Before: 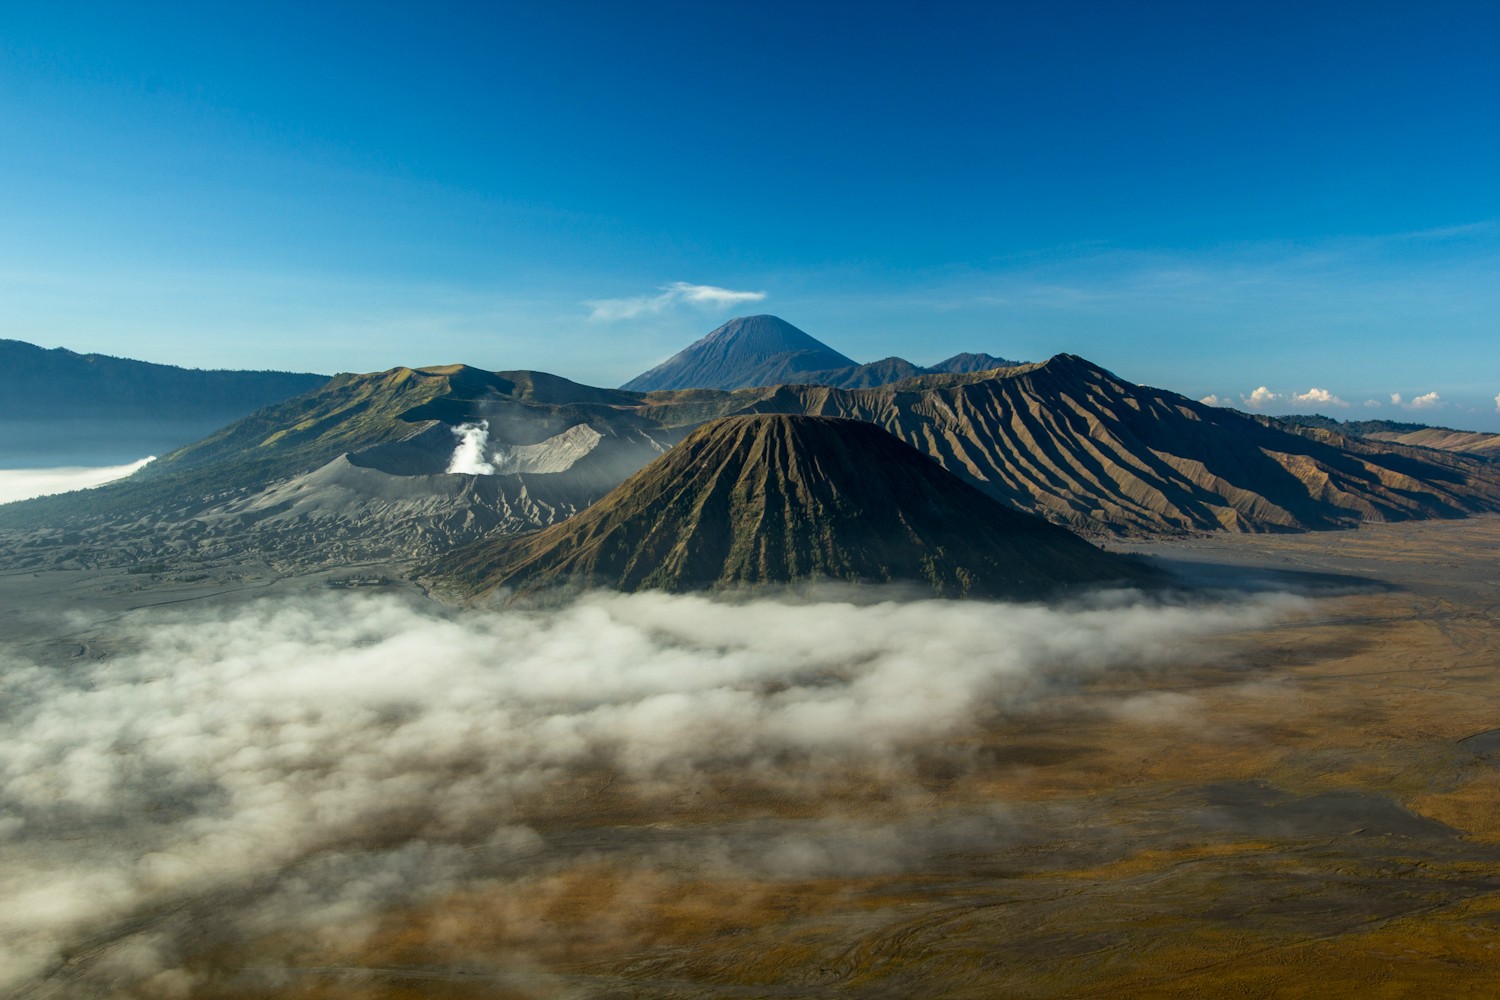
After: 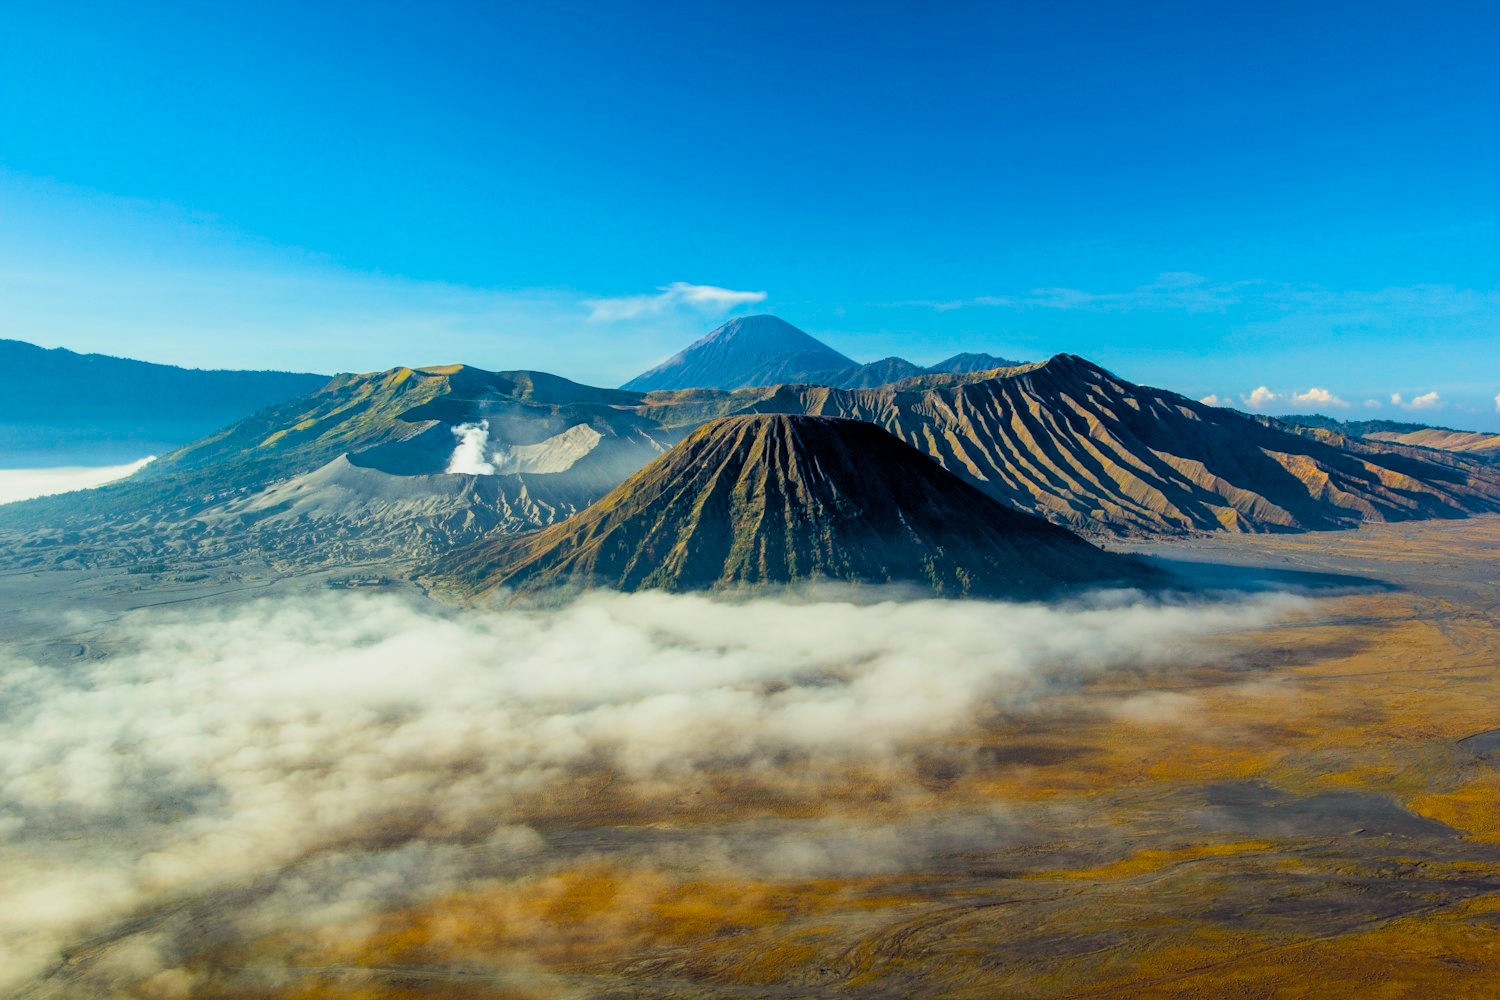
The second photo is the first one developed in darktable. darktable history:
filmic rgb: black relative exposure -7.65 EV, white relative exposure 4.56 EV, threshold 5.97 EV, hardness 3.61, enable highlight reconstruction true
exposure: black level correction 0, exposure 0.953 EV, compensate highlight preservation false
color balance rgb: global offset › luminance -0.295%, global offset › chroma 0.307%, global offset › hue 260.46°, linear chroma grading › global chroma 24.69%, perceptual saturation grading › global saturation 30.154%
